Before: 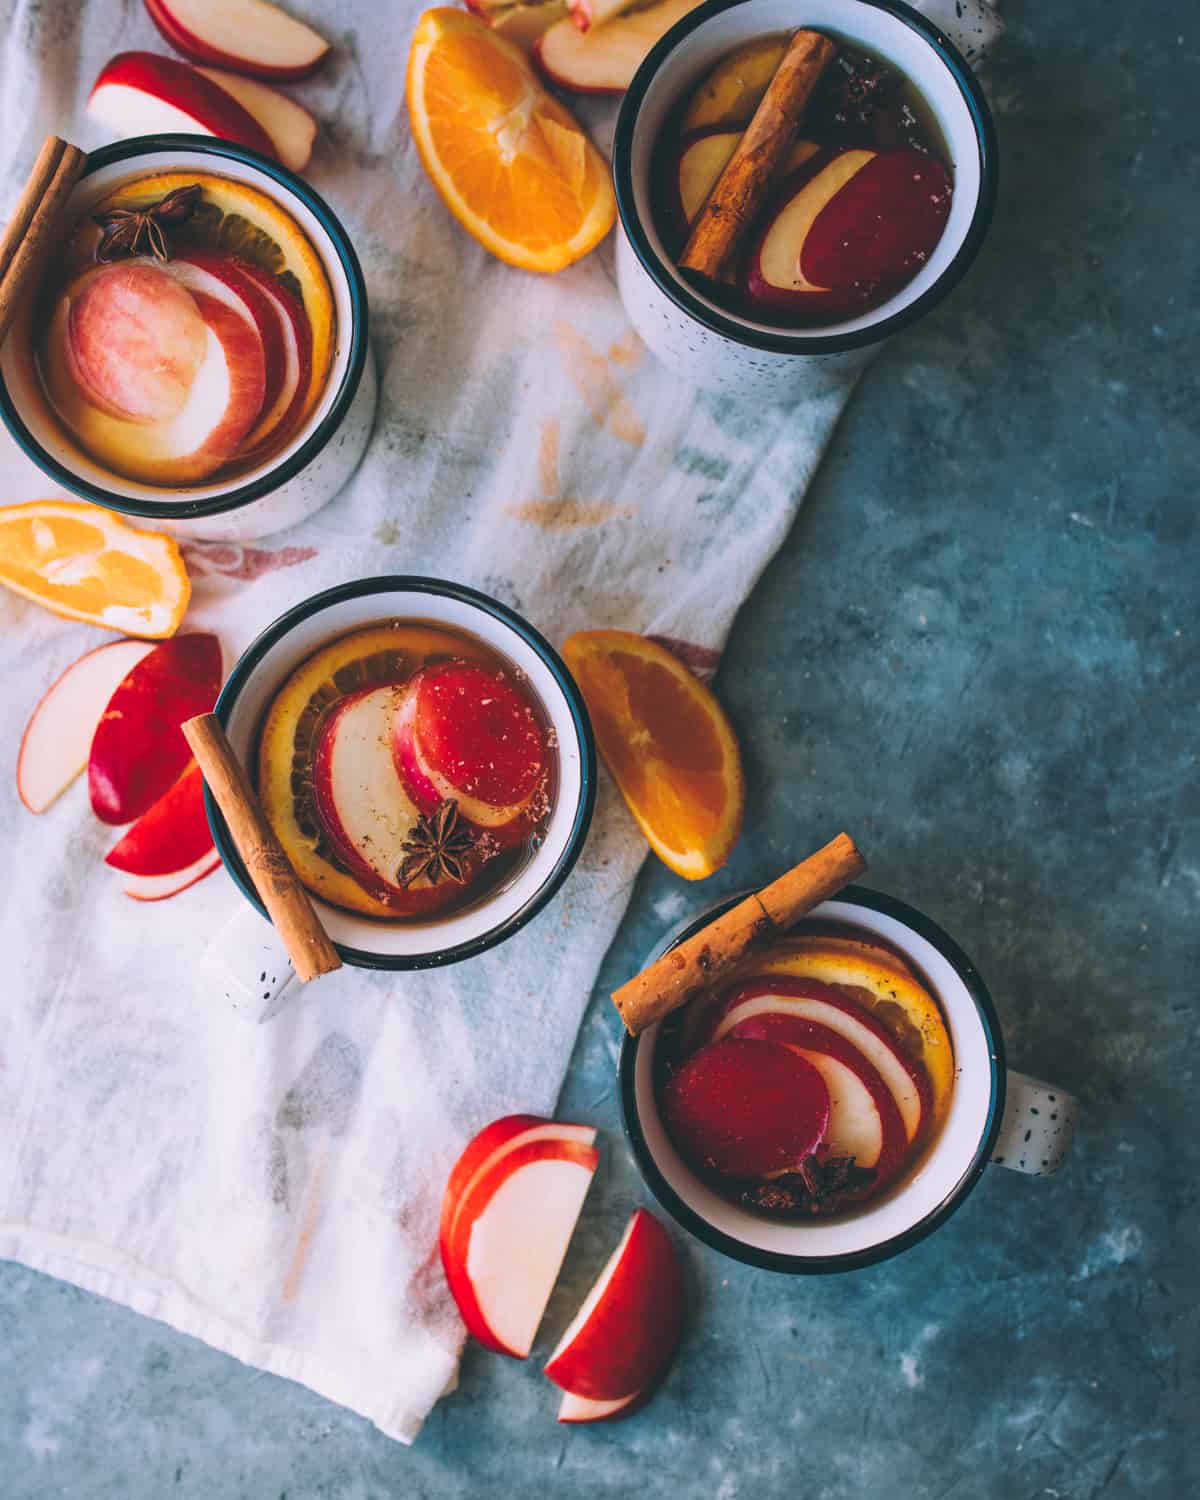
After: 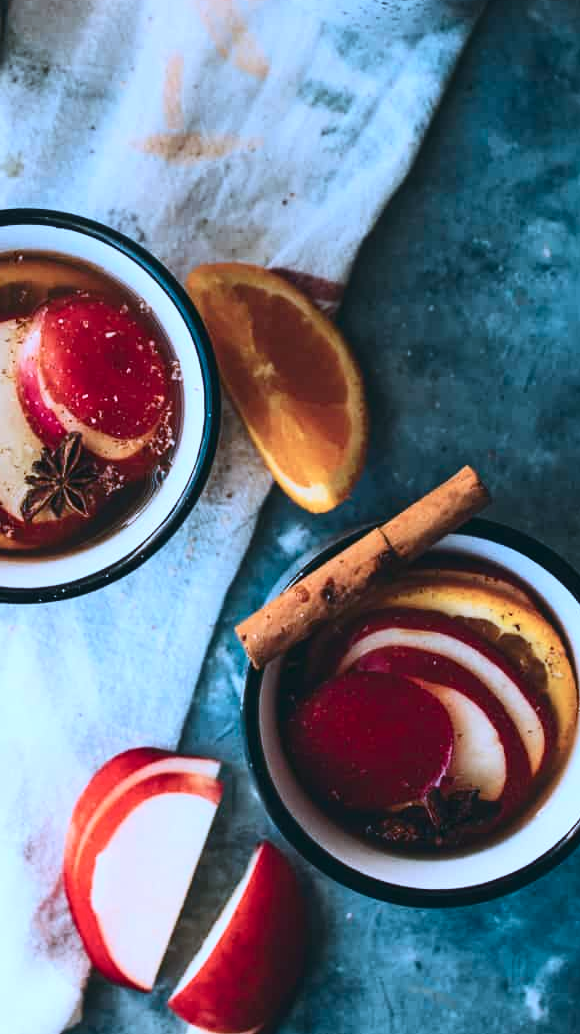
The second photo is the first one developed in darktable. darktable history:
color correction: highlights a* -8.93, highlights b* -22.82
contrast brightness saturation: contrast 0.271
crop: left 31.361%, top 24.514%, right 20.292%, bottom 6.51%
